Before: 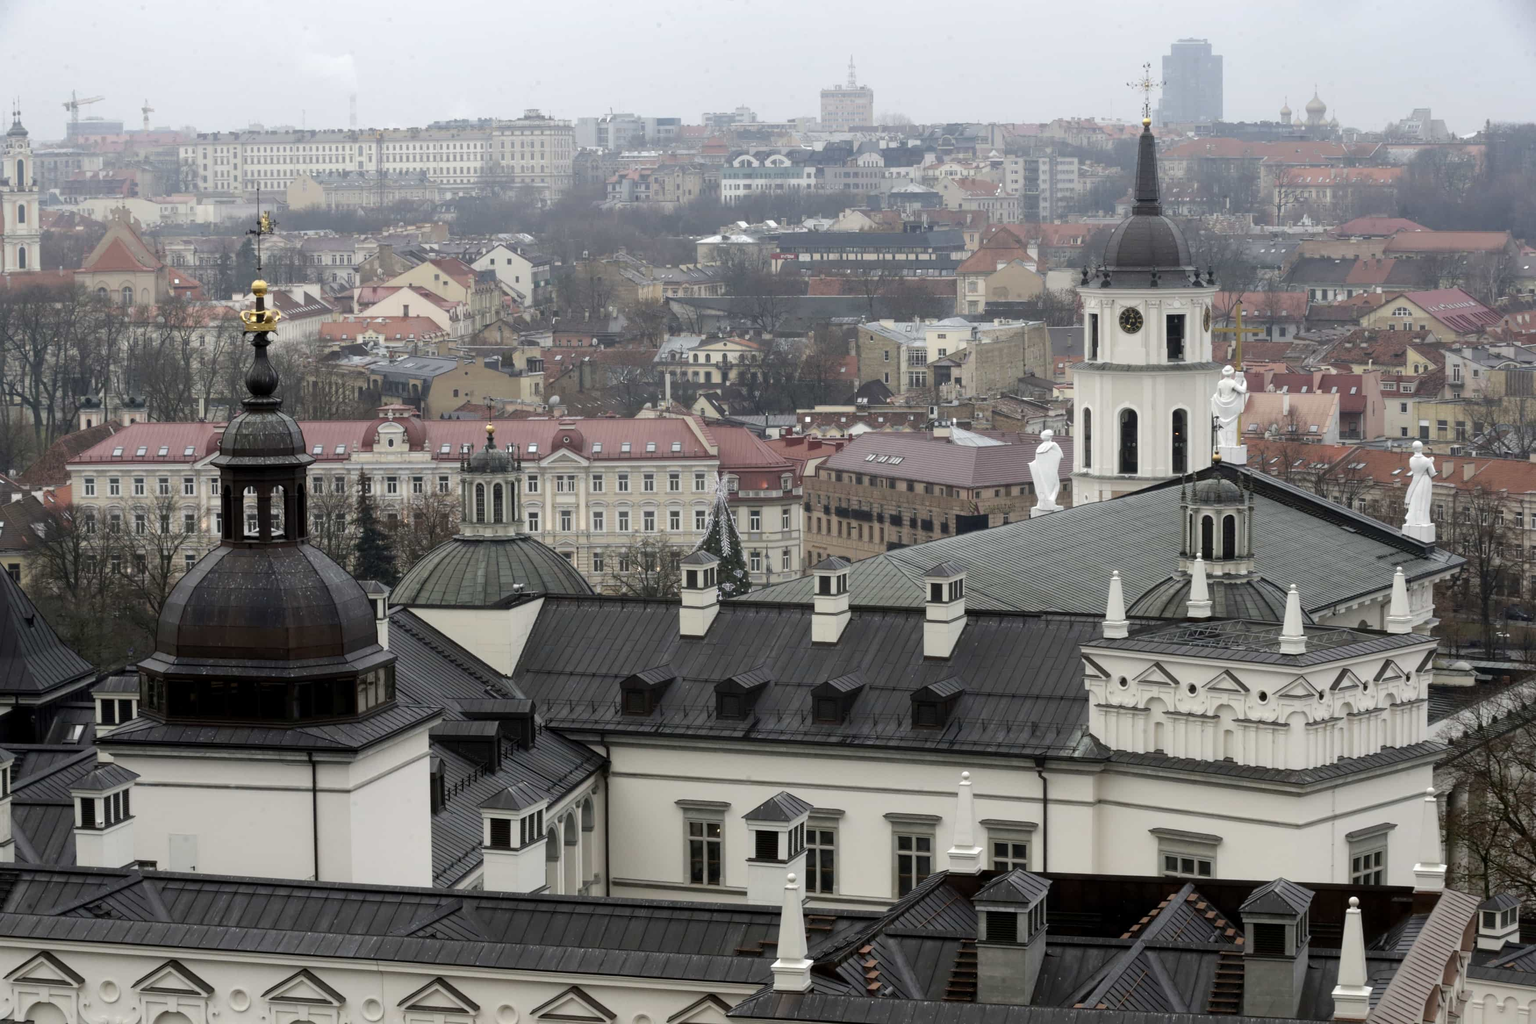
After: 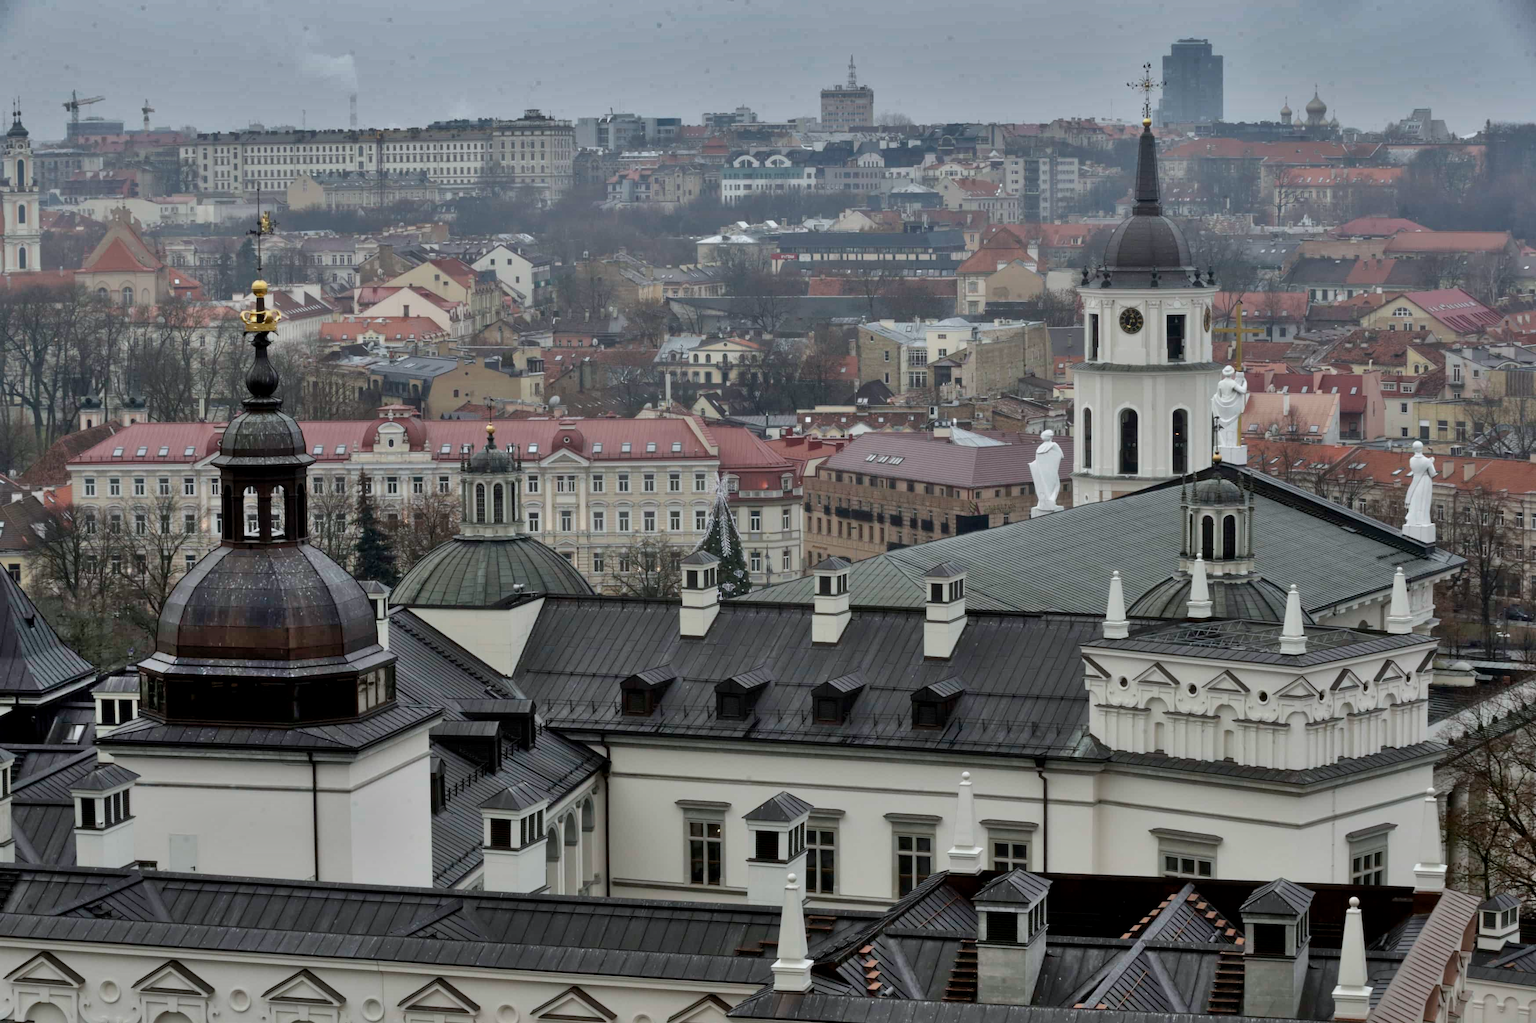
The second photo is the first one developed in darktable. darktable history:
local contrast: mode bilateral grid, contrast 100, coarseness 100, detail 108%, midtone range 0.2
shadows and highlights: shadows 80.73, white point adjustment -9.07, highlights -61.46, soften with gaussian
white balance: red 0.982, blue 1.018
